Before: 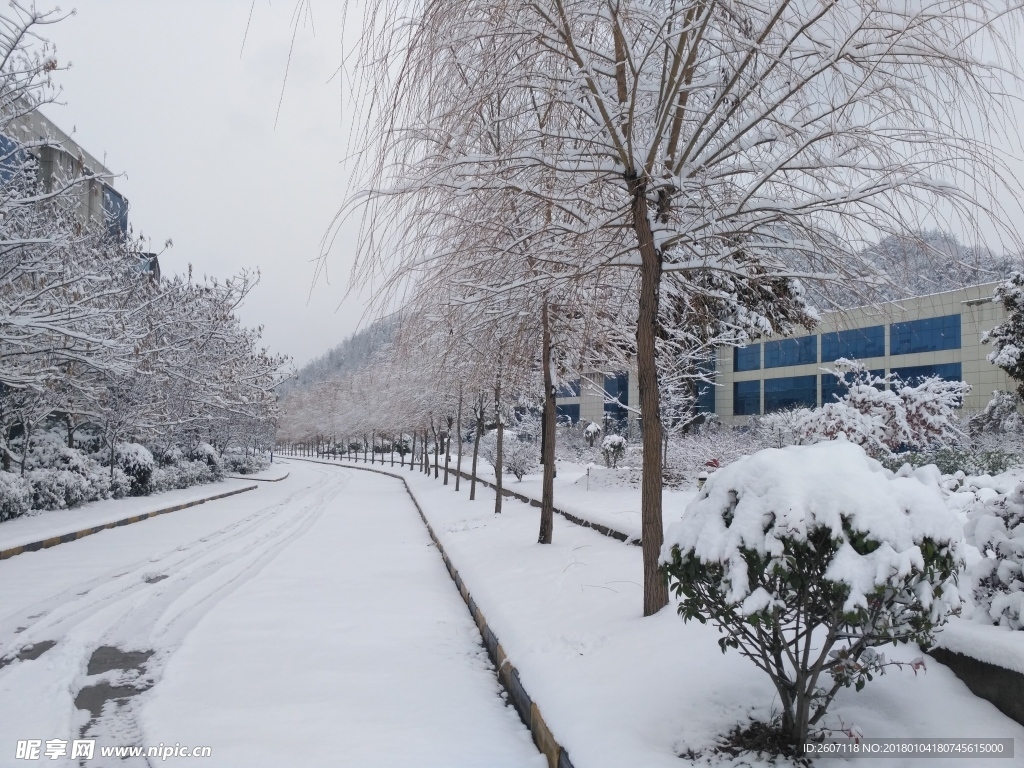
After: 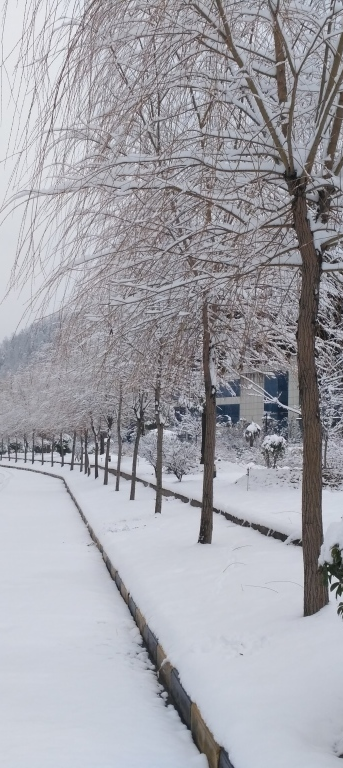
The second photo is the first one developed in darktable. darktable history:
crop: left 33.29%, right 33.191%
